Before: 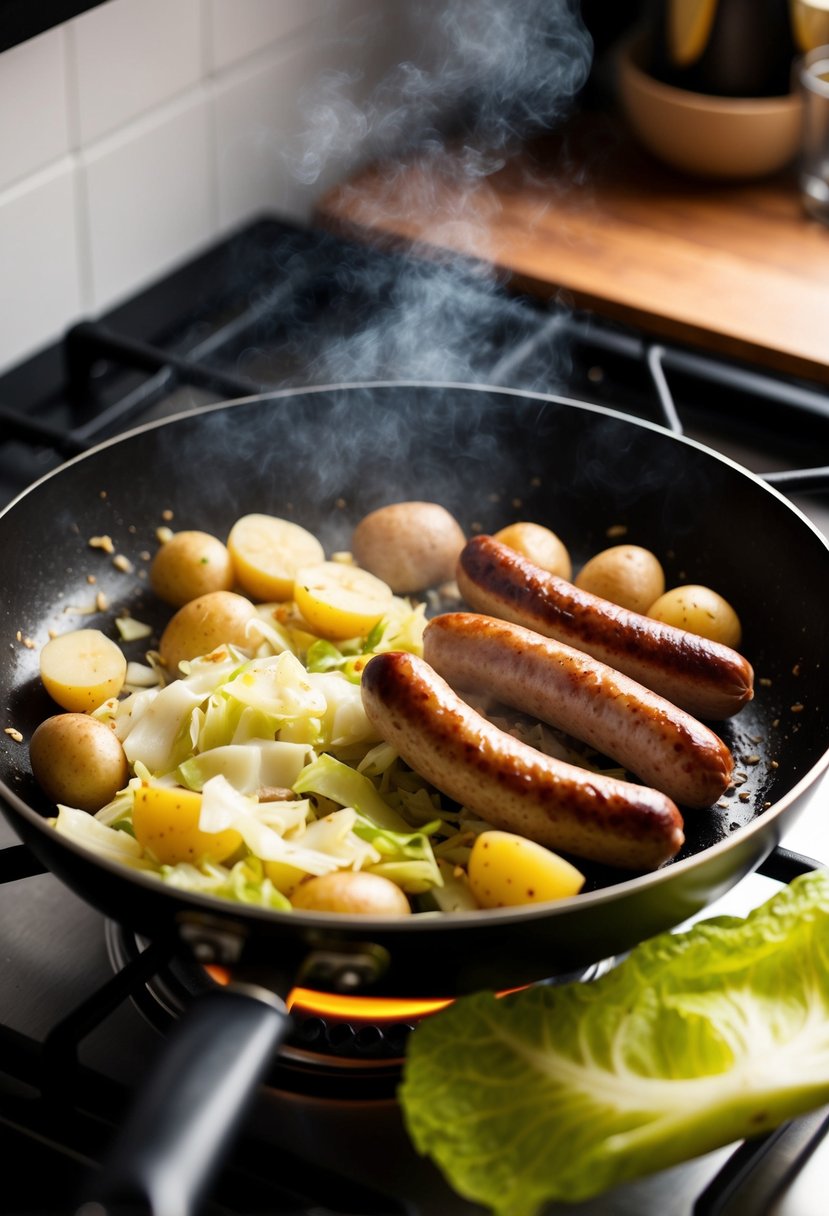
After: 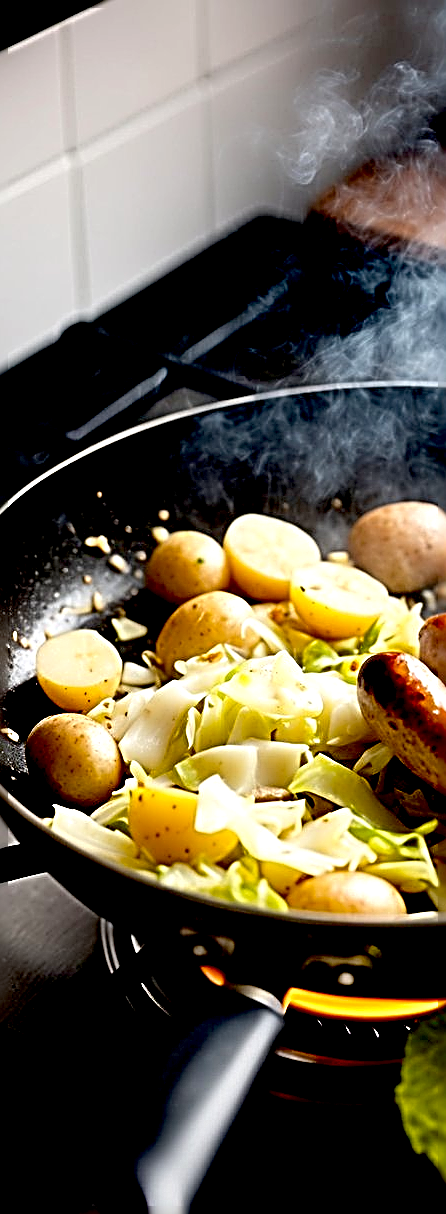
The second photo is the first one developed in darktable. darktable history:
sharpen: radius 3.158, amount 1.731
crop: left 0.587%, right 45.588%, bottom 0.086%
exposure: black level correction 0.031, exposure 0.304 EV, compensate highlight preservation false
